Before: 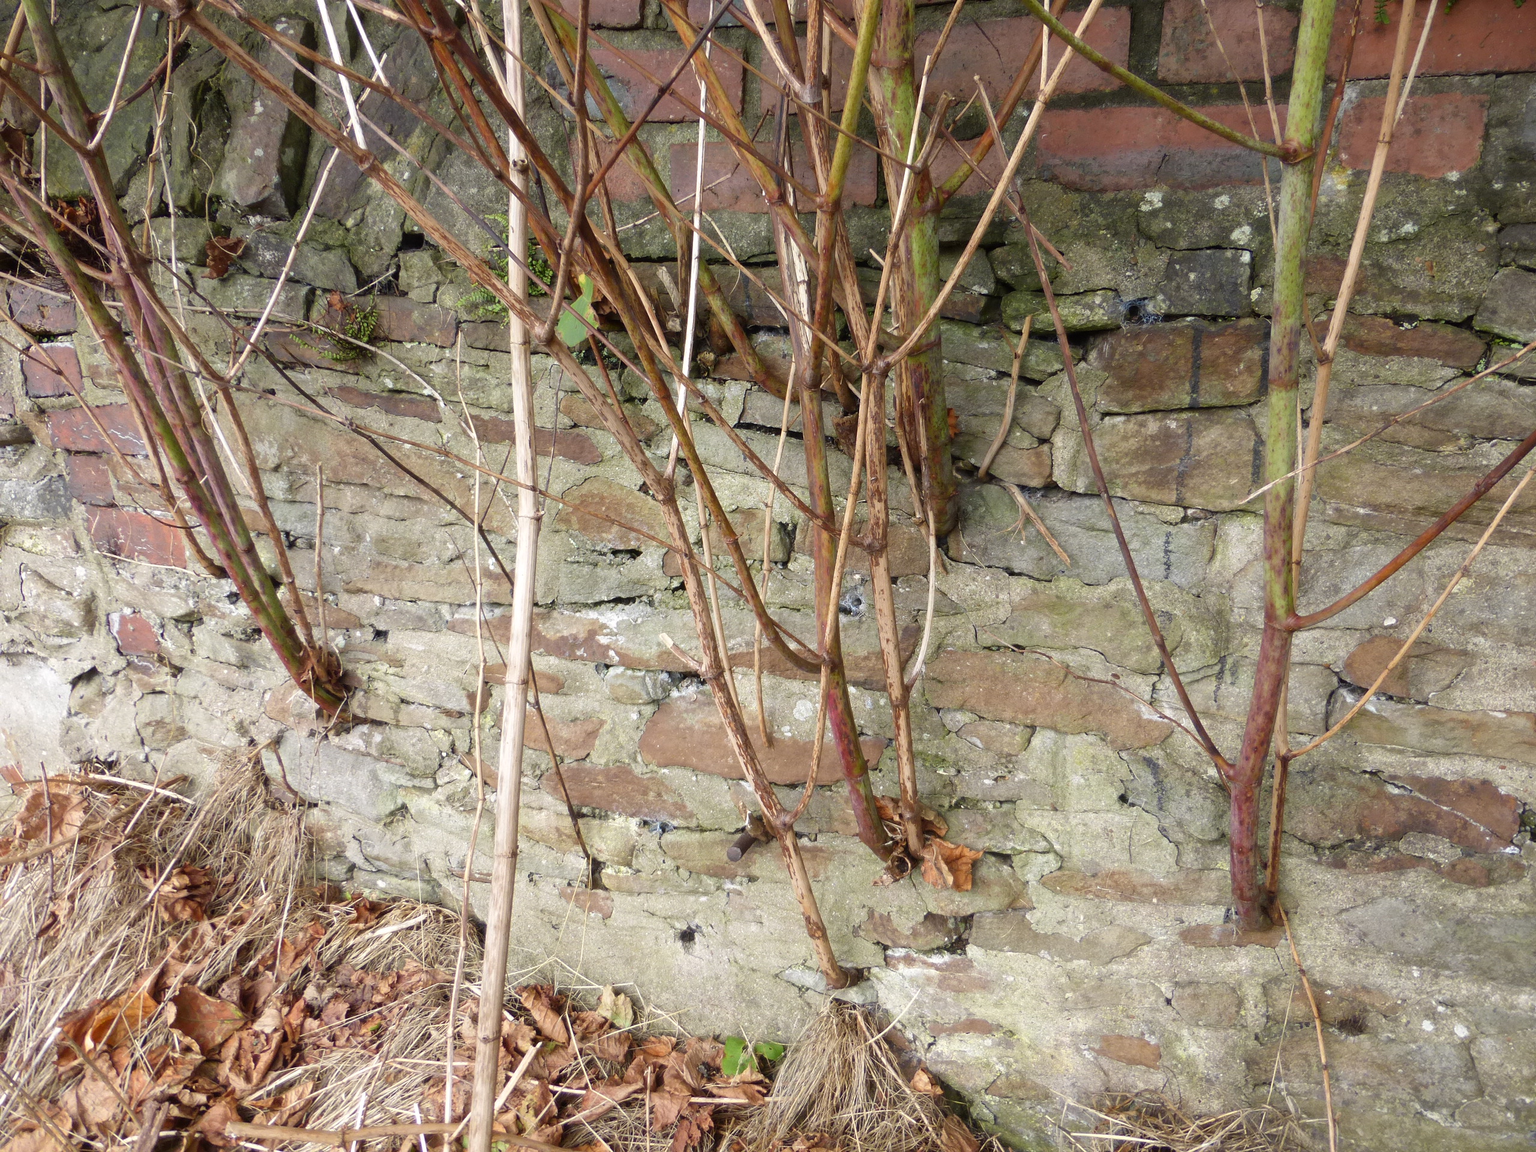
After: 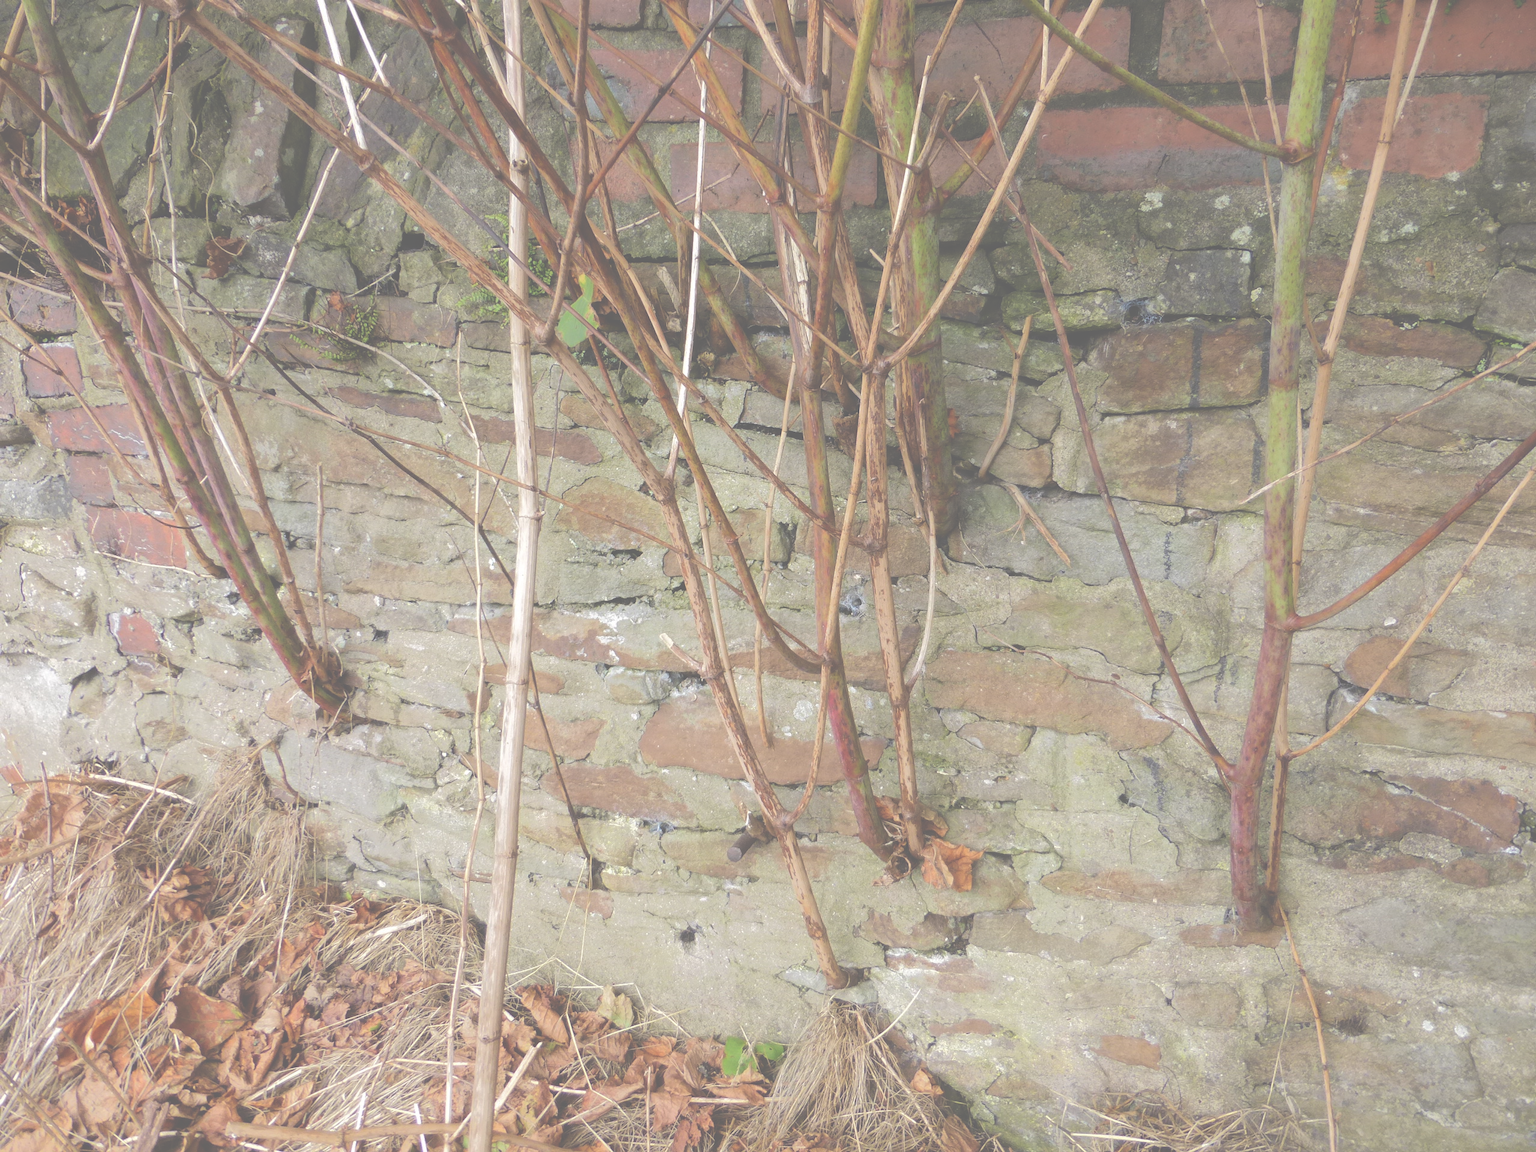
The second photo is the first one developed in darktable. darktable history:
tone curve: curves: ch0 [(0, 0) (0.003, 0.217) (0.011, 0.217) (0.025, 0.229) (0.044, 0.243) (0.069, 0.253) (0.1, 0.265) (0.136, 0.281) (0.177, 0.305) (0.224, 0.331) (0.277, 0.369) (0.335, 0.415) (0.399, 0.472) (0.468, 0.543) (0.543, 0.609) (0.623, 0.676) (0.709, 0.734) (0.801, 0.798) (0.898, 0.849) (1, 1)], color space Lab, independent channels, preserve colors none
exposure: black level correction -0.086, compensate exposure bias true, compensate highlight preservation false
